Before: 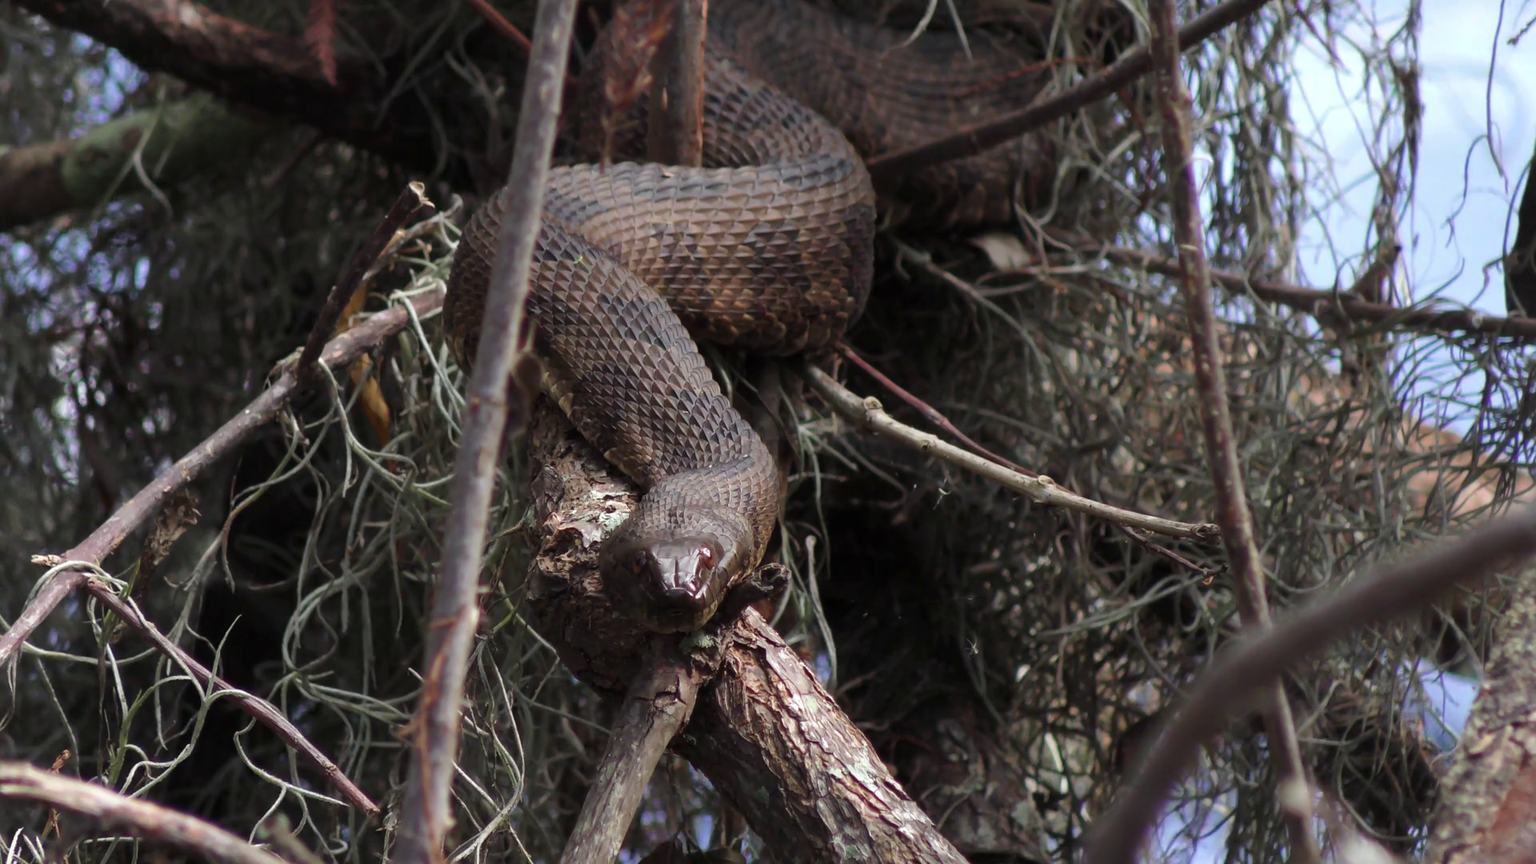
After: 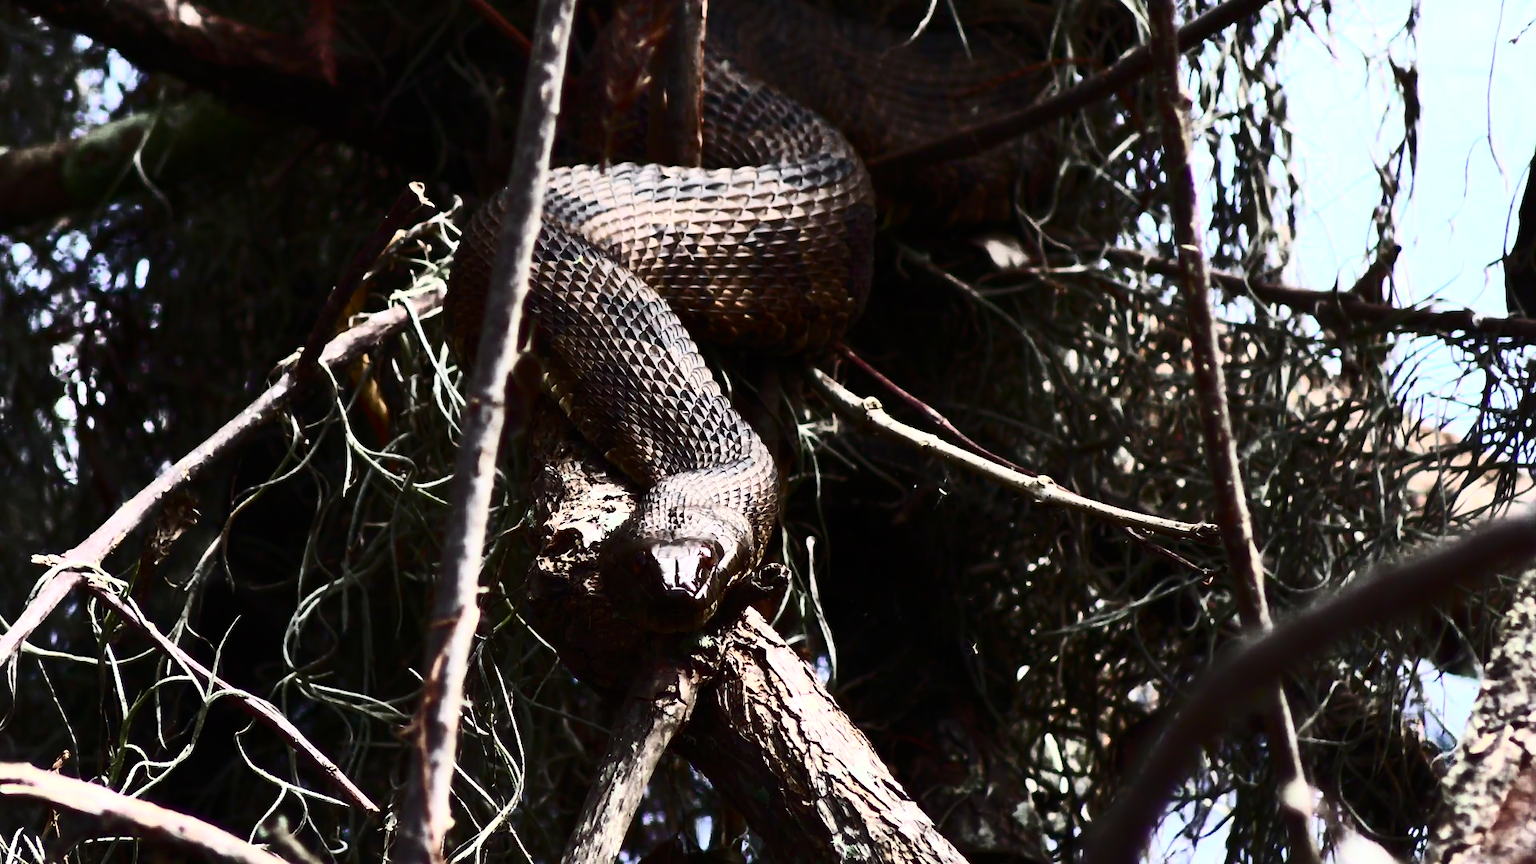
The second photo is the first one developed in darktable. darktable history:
tone equalizer: -8 EV -0.417 EV, -7 EV -0.389 EV, -6 EV -0.333 EV, -5 EV -0.222 EV, -3 EV 0.222 EV, -2 EV 0.333 EV, -1 EV 0.389 EV, +0 EV 0.417 EV, edges refinement/feathering 500, mask exposure compensation -1.57 EV, preserve details no
contrast brightness saturation: contrast 0.93, brightness 0.2
